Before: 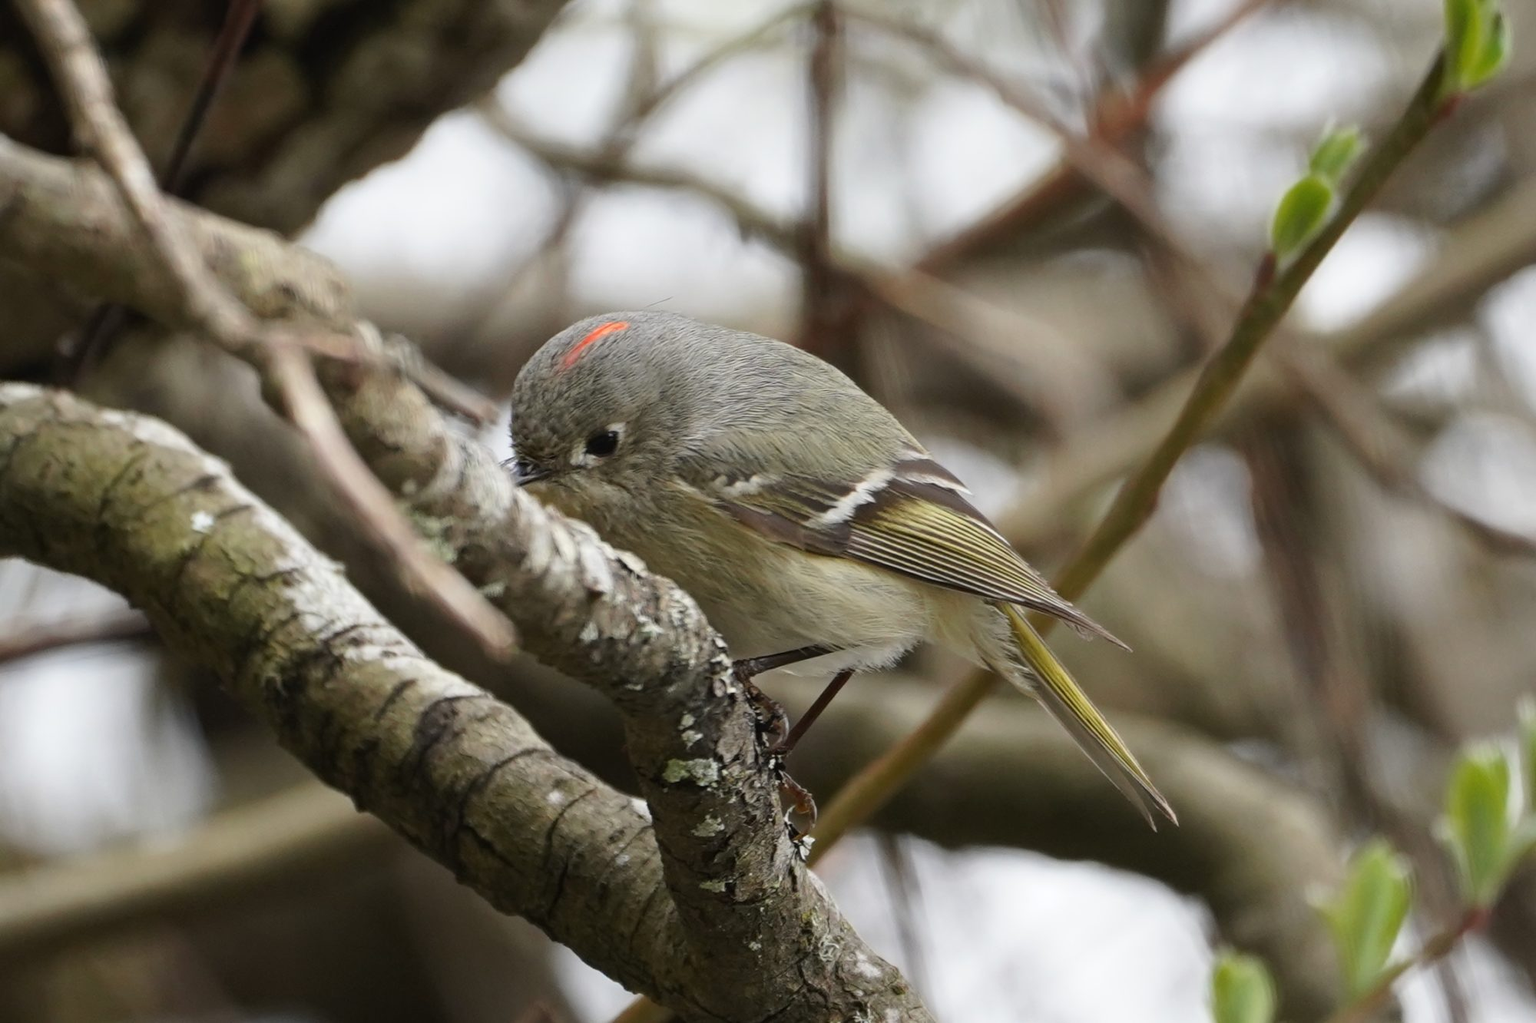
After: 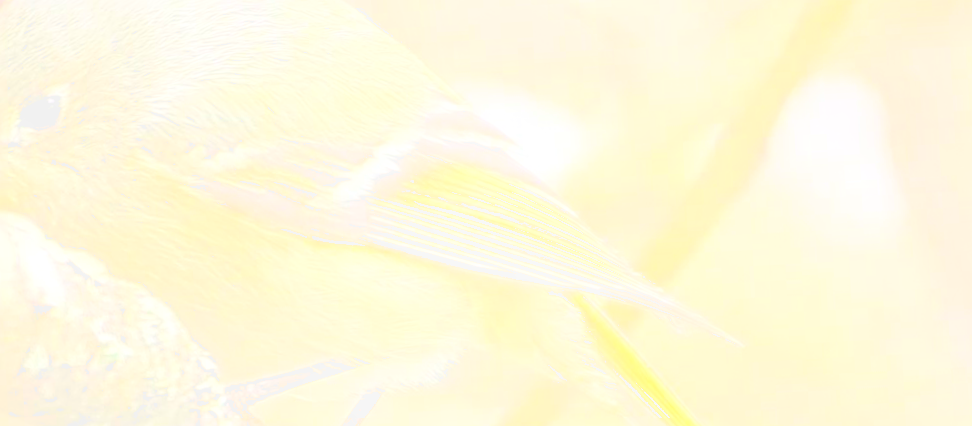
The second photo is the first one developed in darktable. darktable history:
rotate and perspective: rotation -3°, crop left 0.031, crop right 0.968, crop top 0.07, crop bottom 0.93
sharpen: radius 3.158, amount 1.731
local contrast: highlights 25%, detail 150%
exposure: exposure 0.6 EV, compensate highlight preservation false
bloom: size 70%, threshold 25%, strength 70%
rgb levels: levels [[0.013, 0.434, 0.89], [0, 0.5, 1], [0, 0.5, 1]]
white balance: emerald 1
crop: left 36.607%, top 34.735%, right 13.146%, bottom 30.611%
